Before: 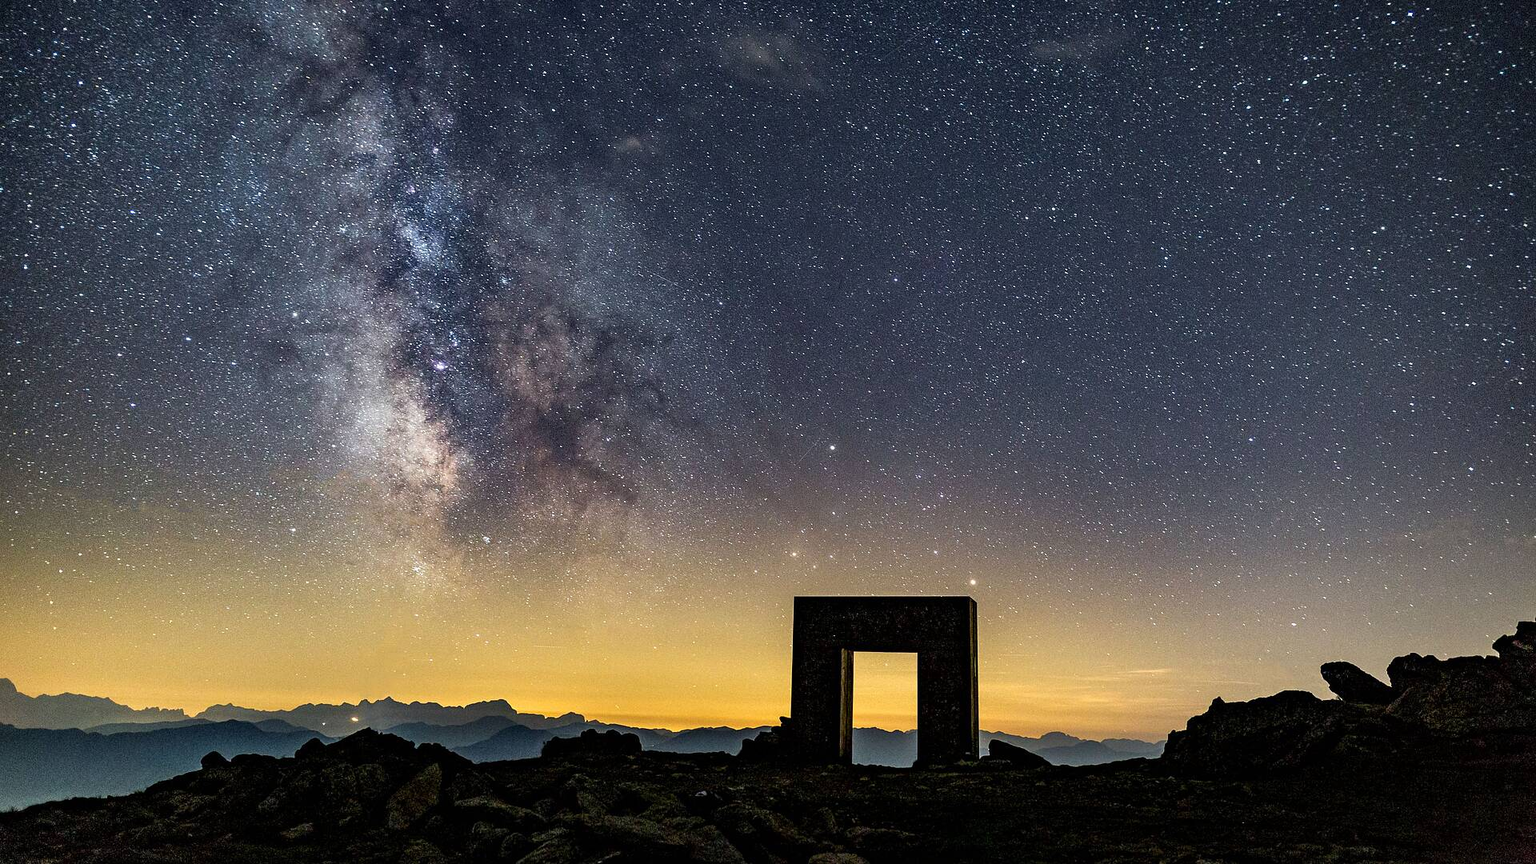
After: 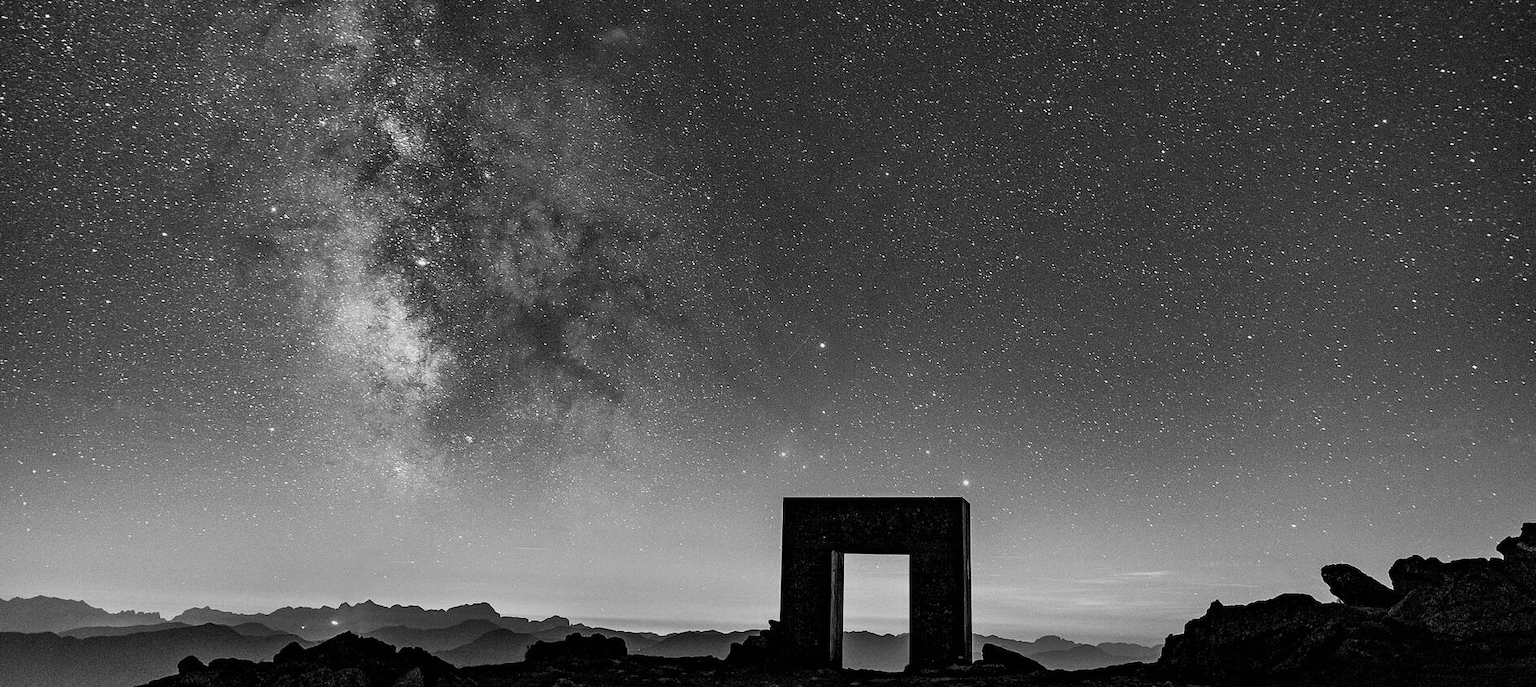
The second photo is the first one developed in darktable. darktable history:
monochrome: a 14.95, b -89.96
crop and rotate: left 1.814%, top 12.818%, right 0.25%, bottom 9.225%
